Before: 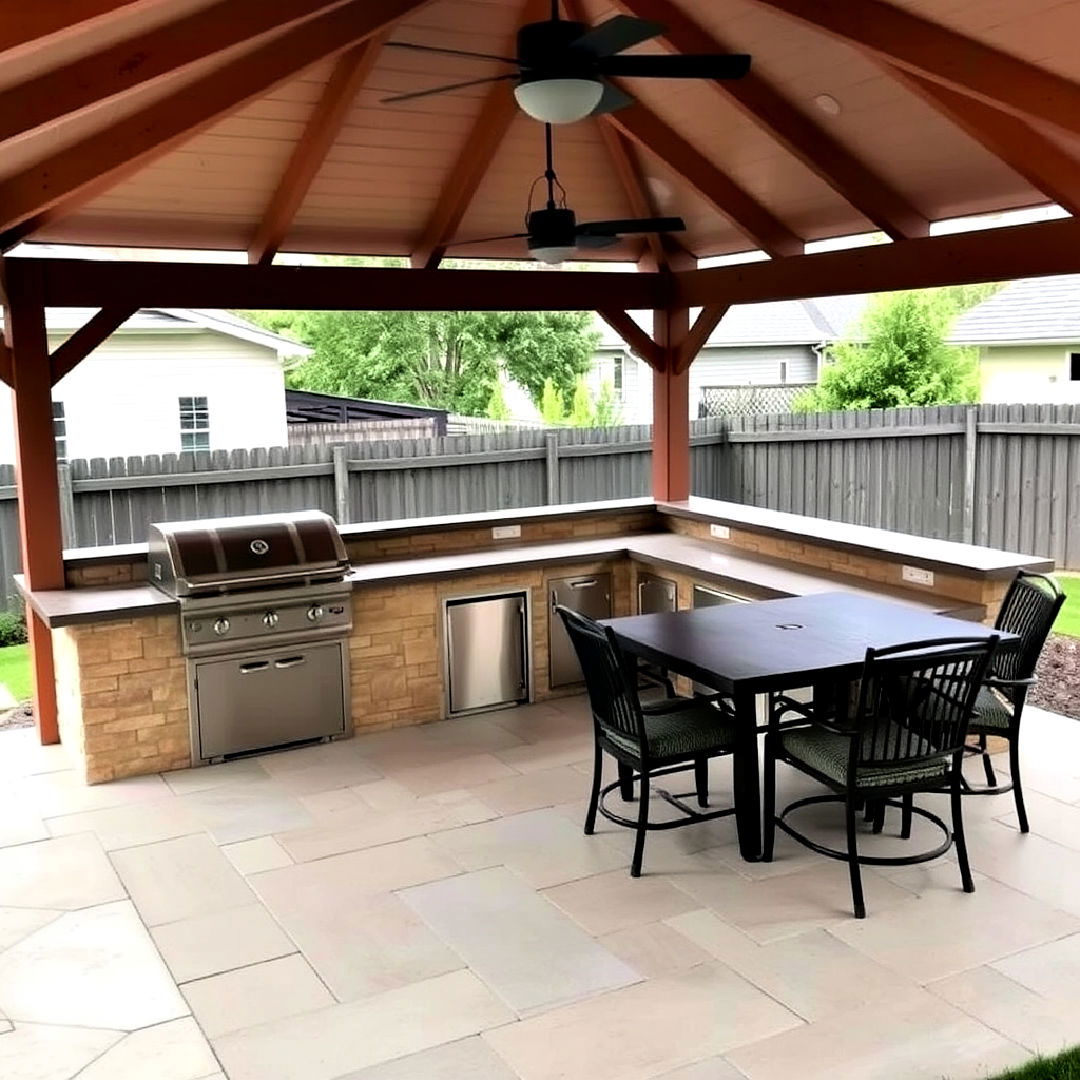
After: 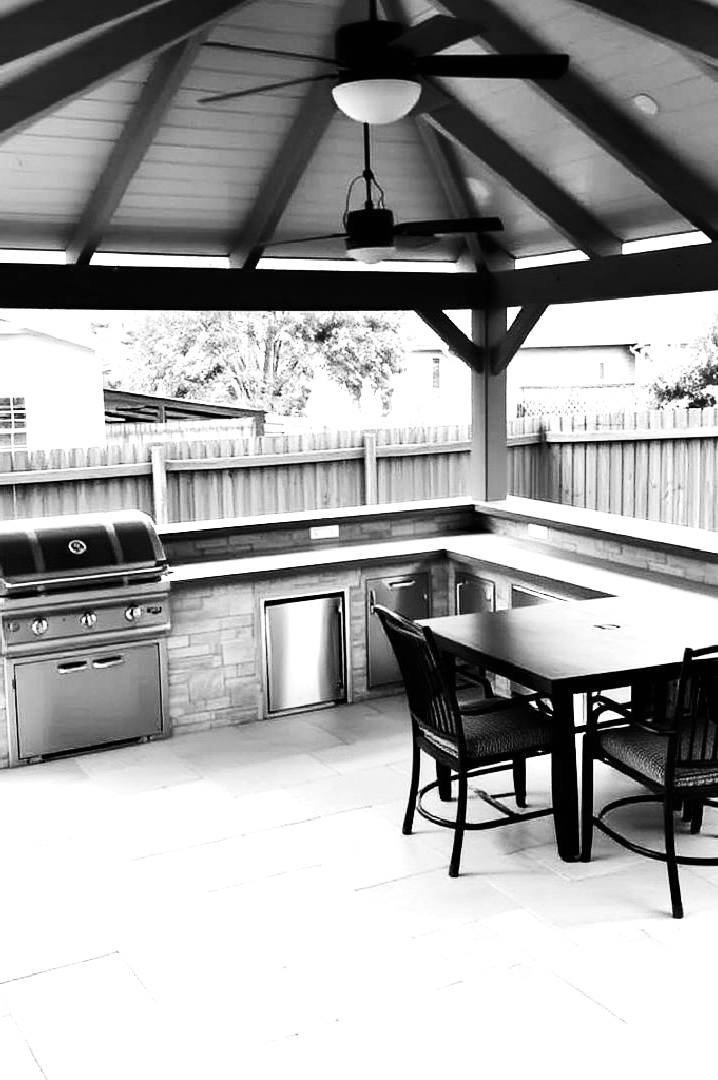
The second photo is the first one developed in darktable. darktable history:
crop: left 16.899%, right 16.556%
exposure: black level correction 0, exposure 1.1 EV, compensate exposure bias true, compensate highlight preservation false
contrast brightness saturation: contrast 0.25, saturation -0.31
monochrome: a 32, b 64, size 2.3
